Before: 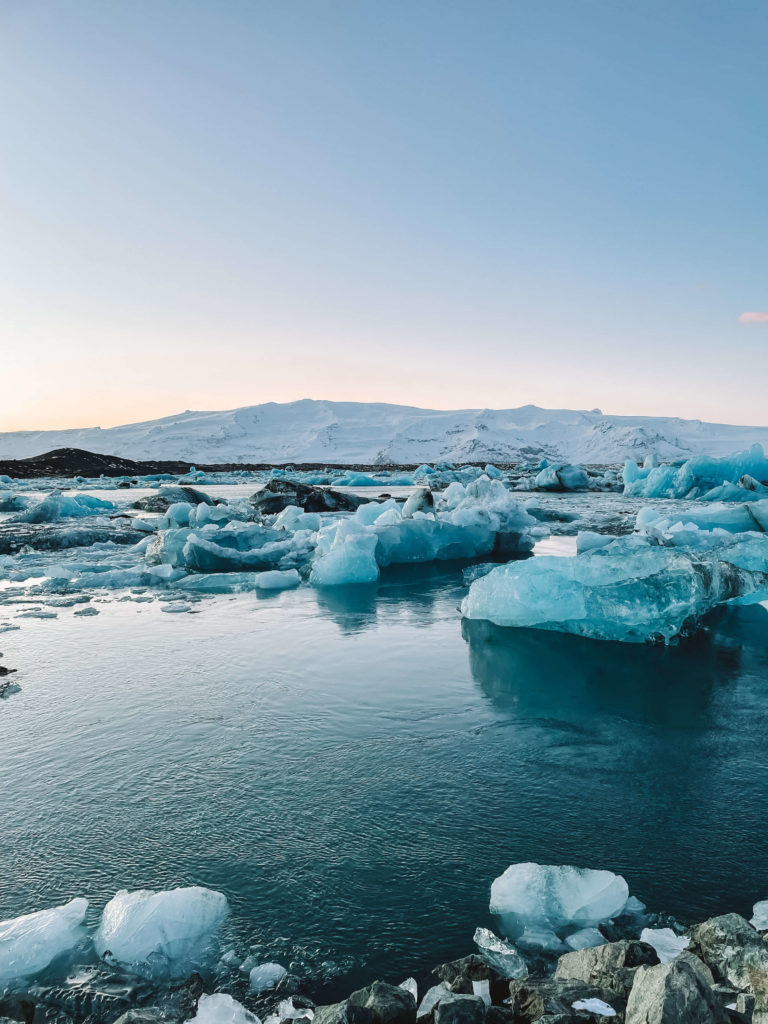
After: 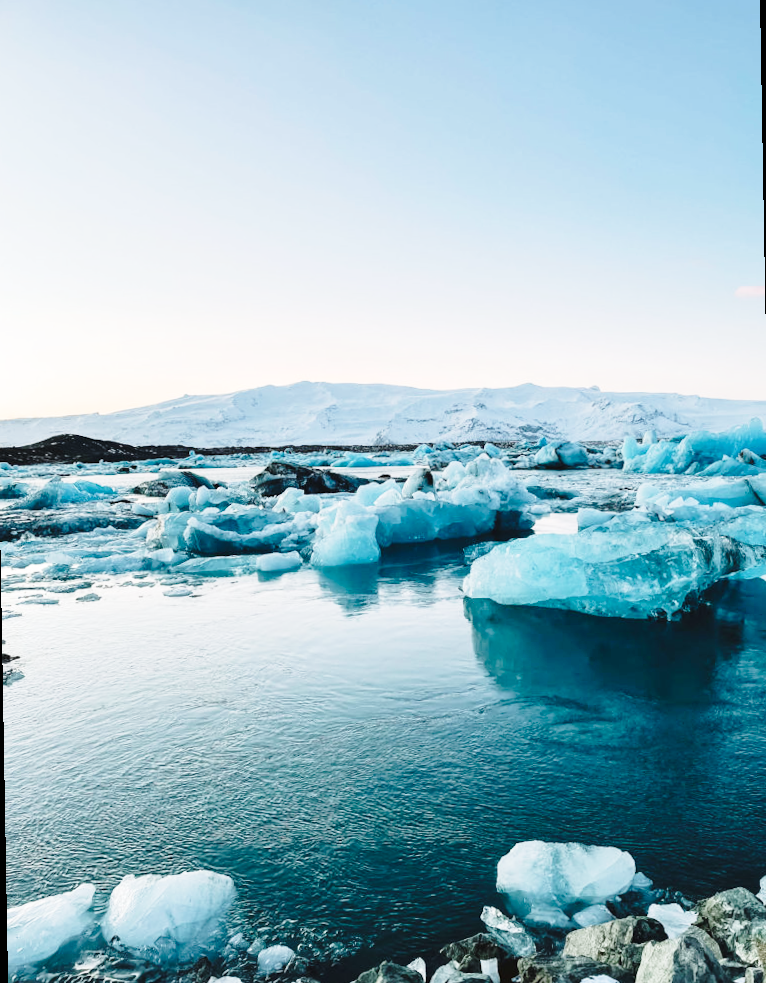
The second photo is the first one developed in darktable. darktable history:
rotate and perspective: rotation -1°, crop left 0.011, crop right 0.989, crop top 0.025, crop bottom 0.975
base curve: curves: ch0 [(0, 0) (0.028, 0.03) (0.121, 0.232) (0.46, 0.748) (0.859, 0.968) (1, 1)], preserve colors none
